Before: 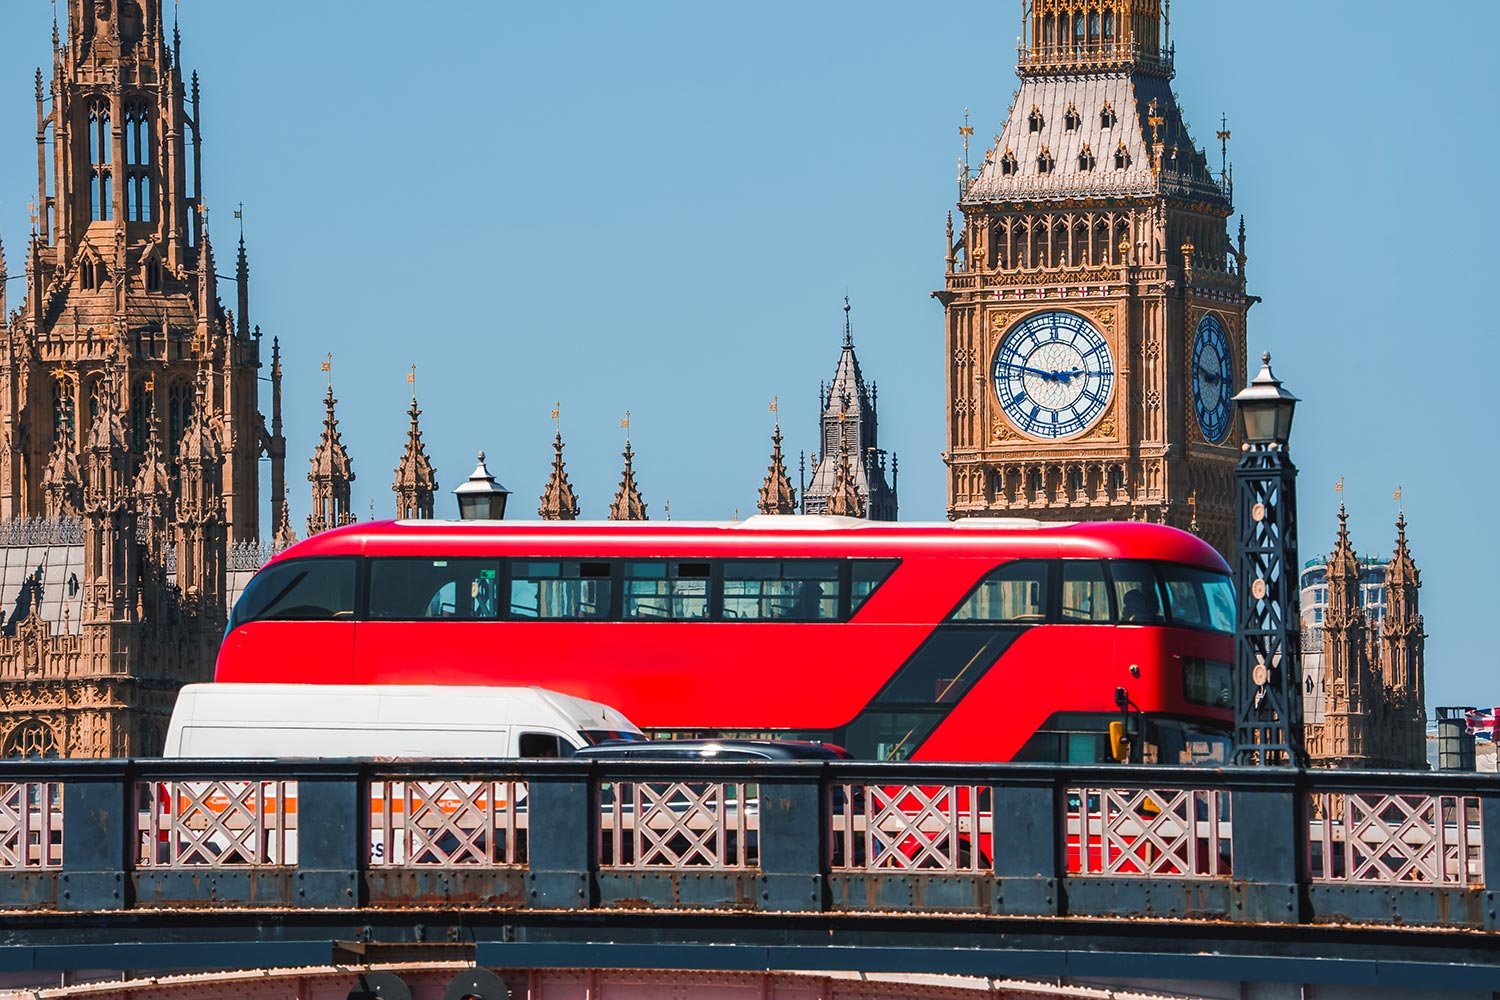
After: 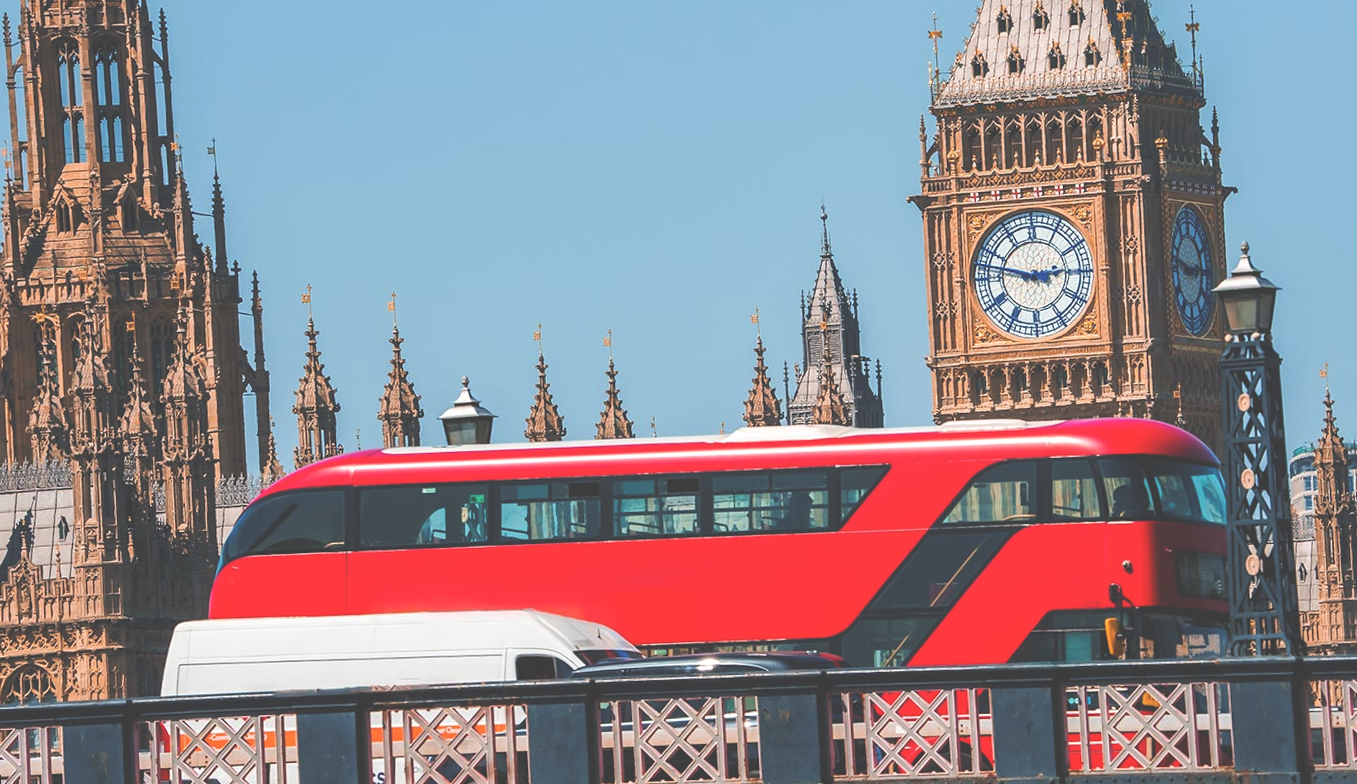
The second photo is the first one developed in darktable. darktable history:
crop and rotate: left 2.425%, top 11.305%, right 9.6%, bottom 15.08%
rotate and perspective: rotation -2.56°, automatic cropping off
exposure: black level correction -0.041, exposure 0.064 EV, compensate highlight preservation false
